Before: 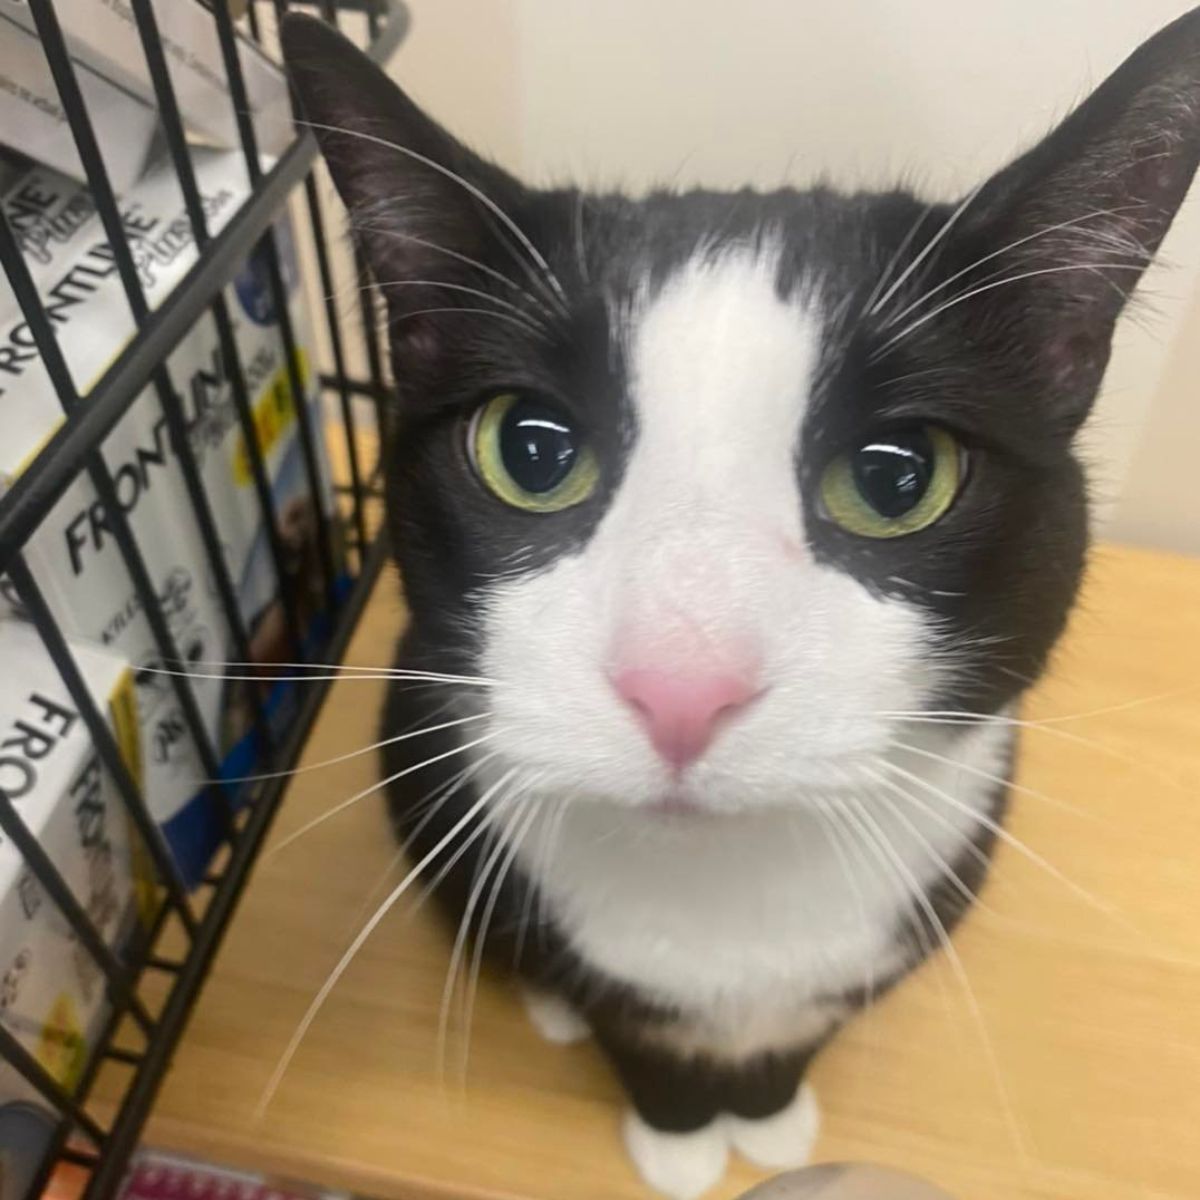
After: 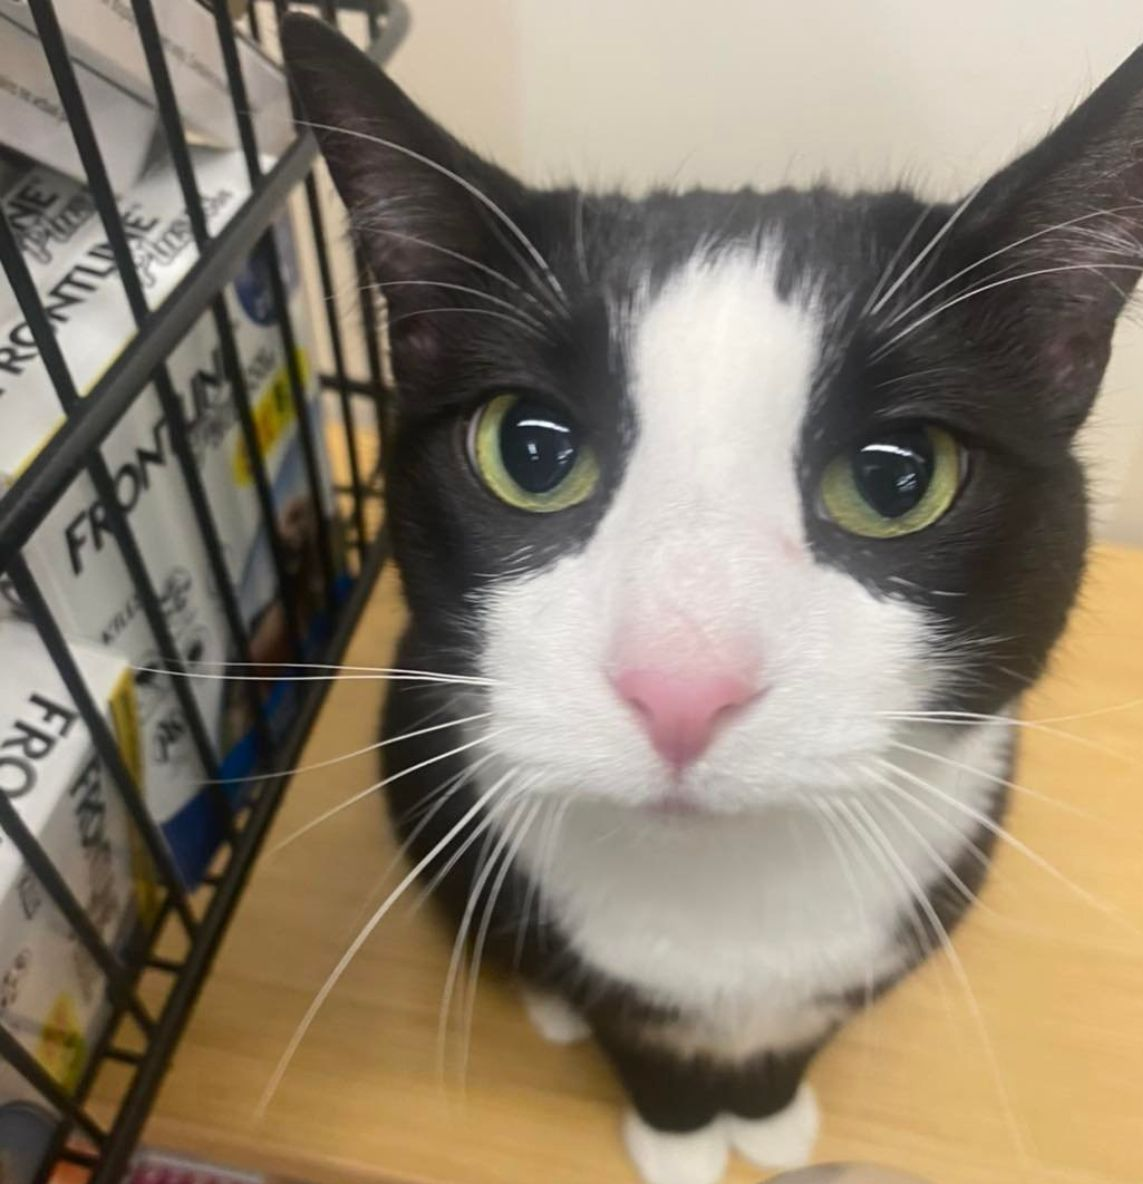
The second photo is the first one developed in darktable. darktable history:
crop: right 4.109%, bottom 0.044%
